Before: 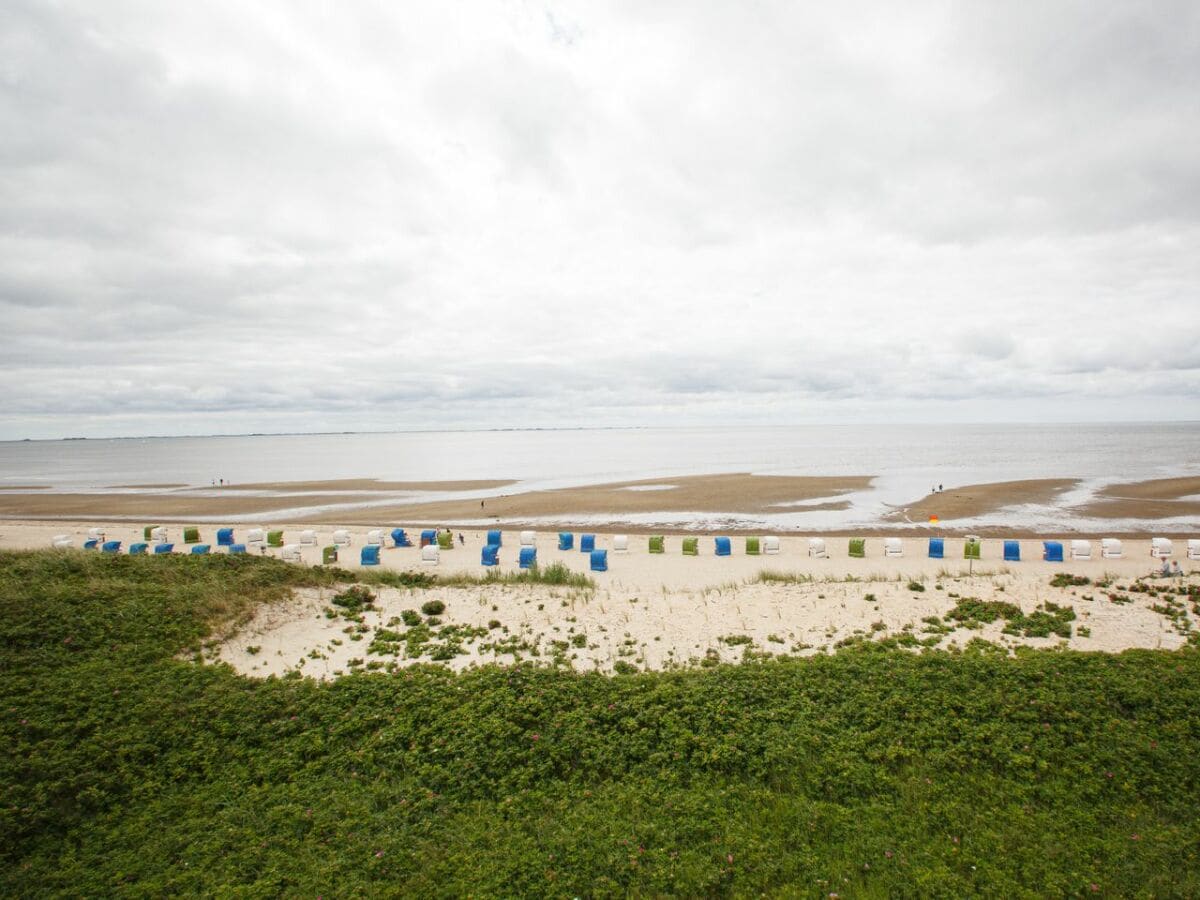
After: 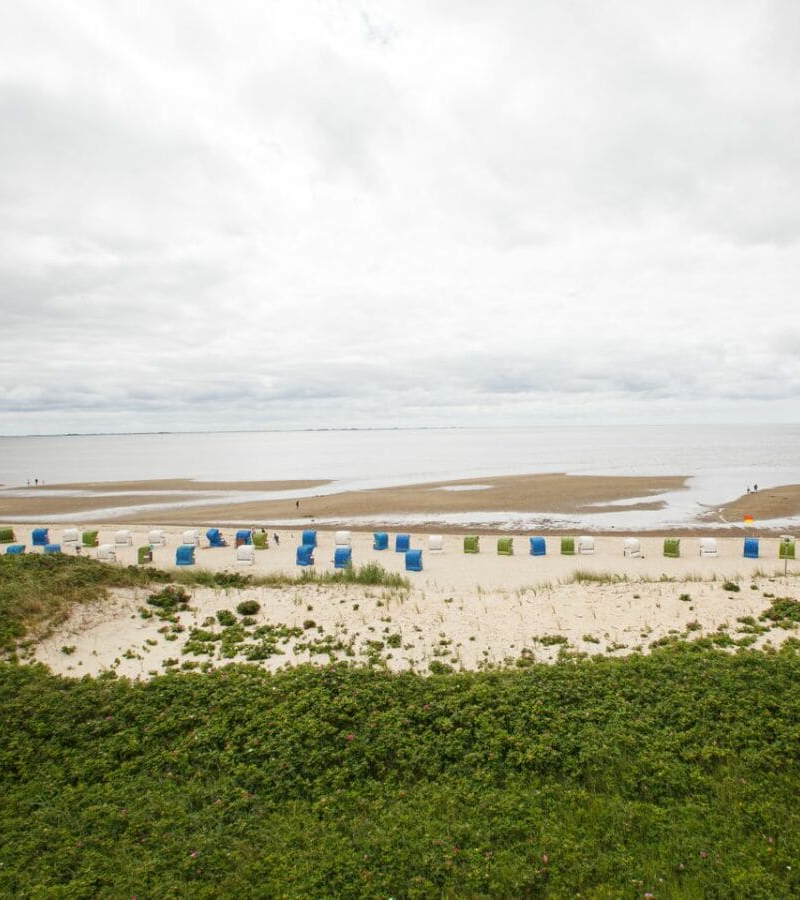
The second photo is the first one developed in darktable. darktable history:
crop and rotate: left 15.475%, right 17.819%
